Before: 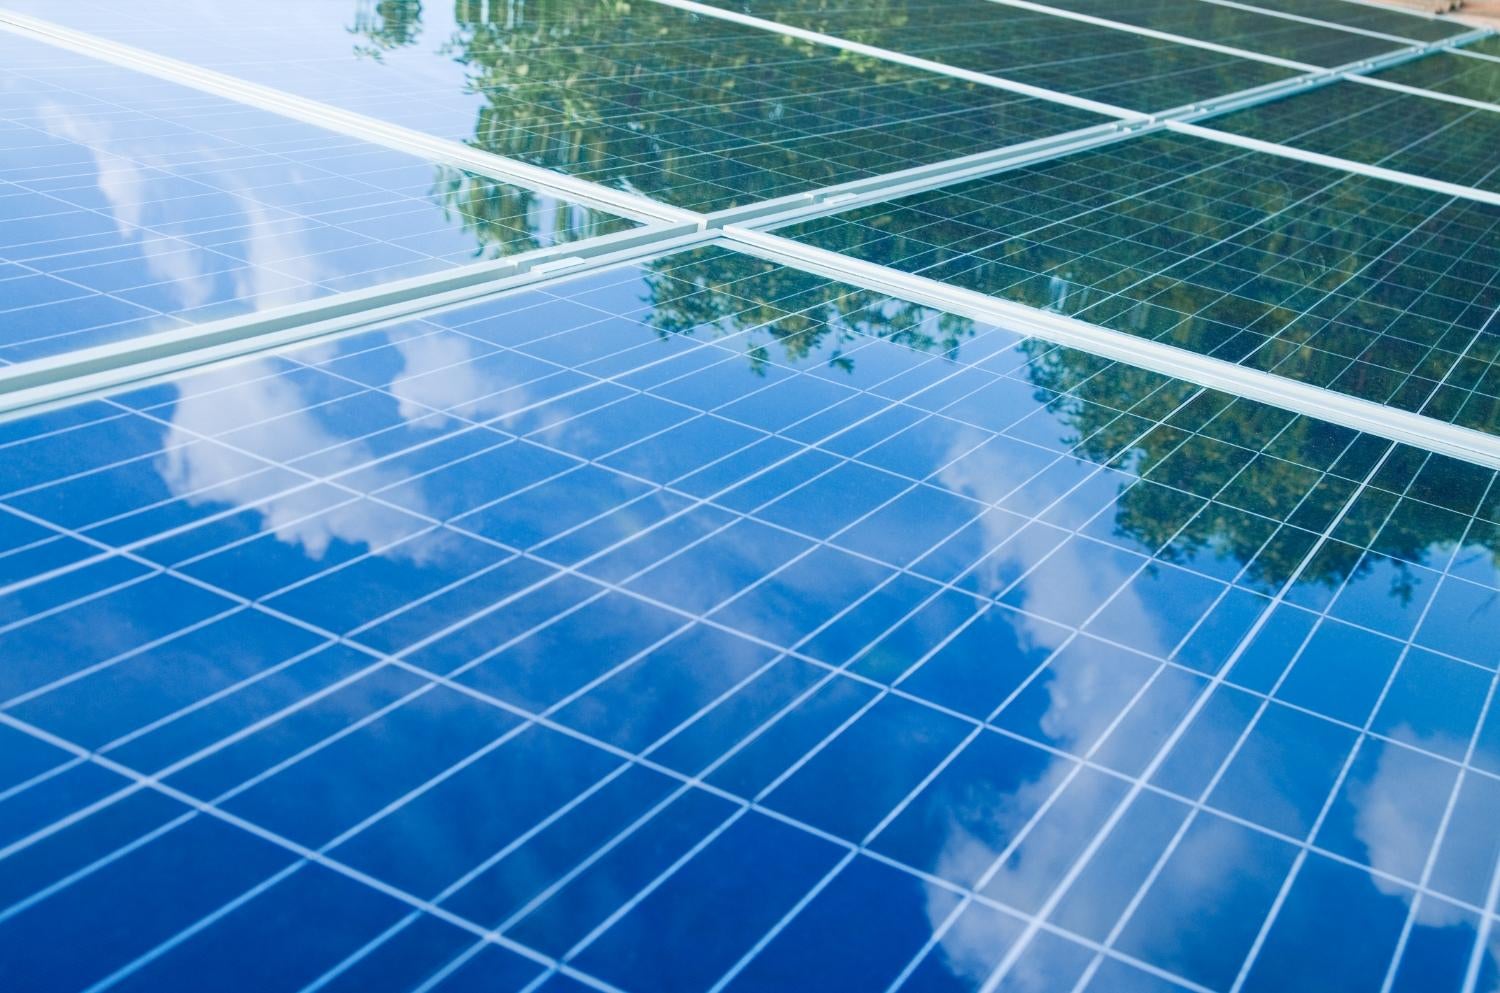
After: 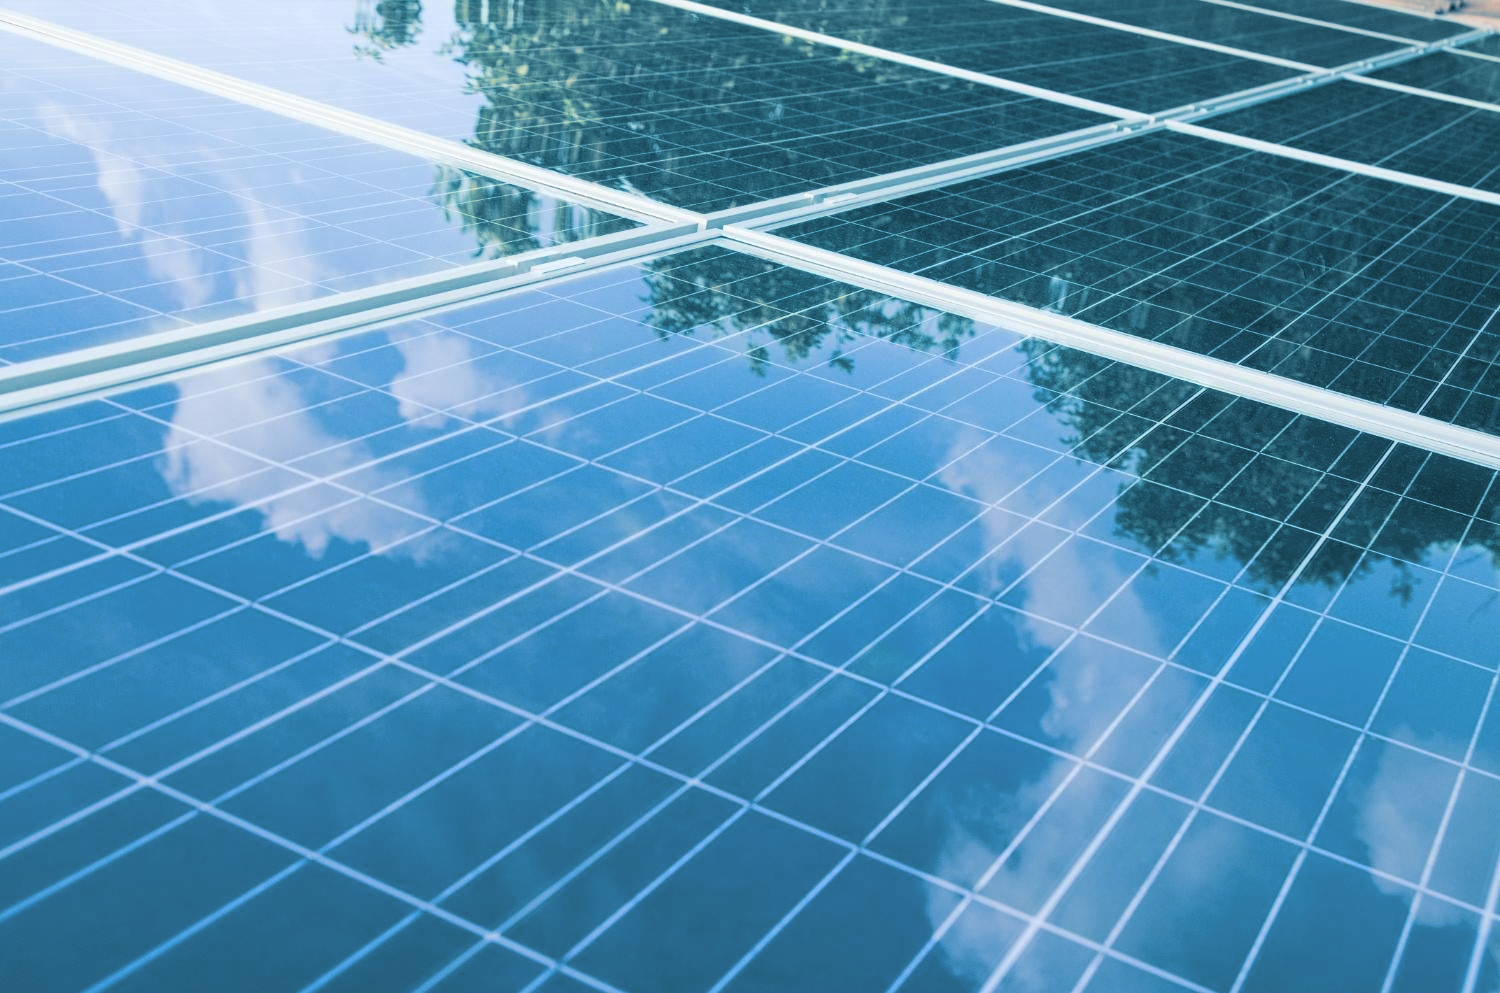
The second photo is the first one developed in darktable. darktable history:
split-toning: shadows › hue 212.4°, balance -70
contrast brightness saturation: saturation -0.04
